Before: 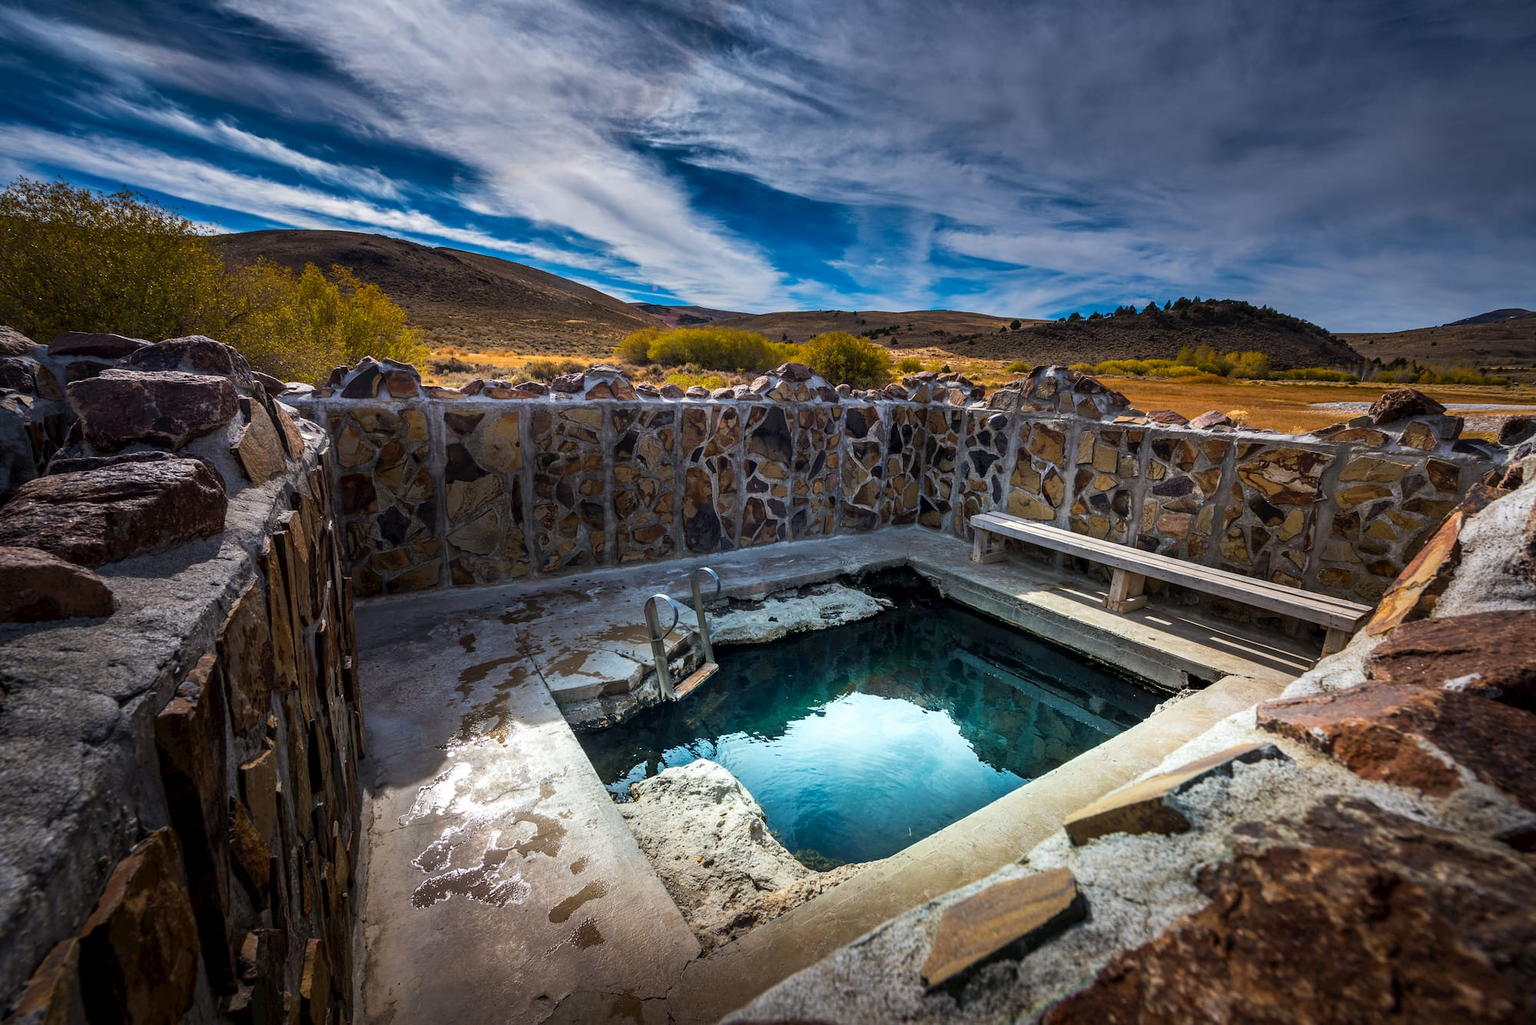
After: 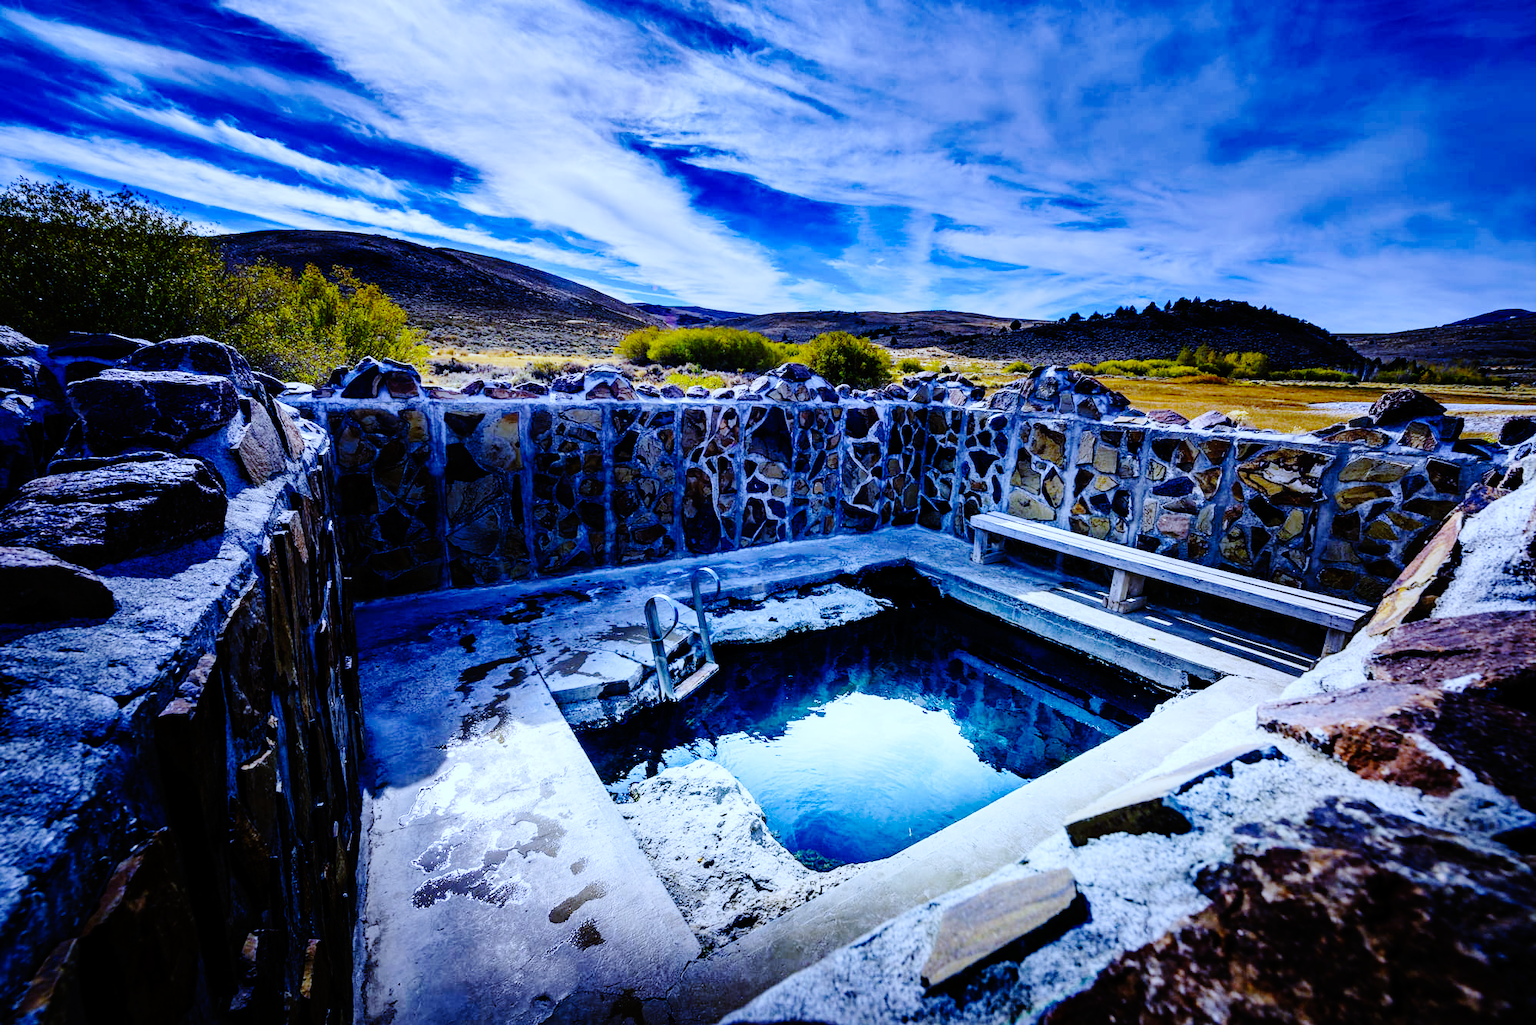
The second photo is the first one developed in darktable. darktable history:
white balance: red 0.766, blue 1.537
base curve: curves: ch0 [(0, 0) (0.036, 0.01) (0.123, 0.254) (0.258, 0.504) (0.507, 0.748) (1, 1)], preserve colors none
